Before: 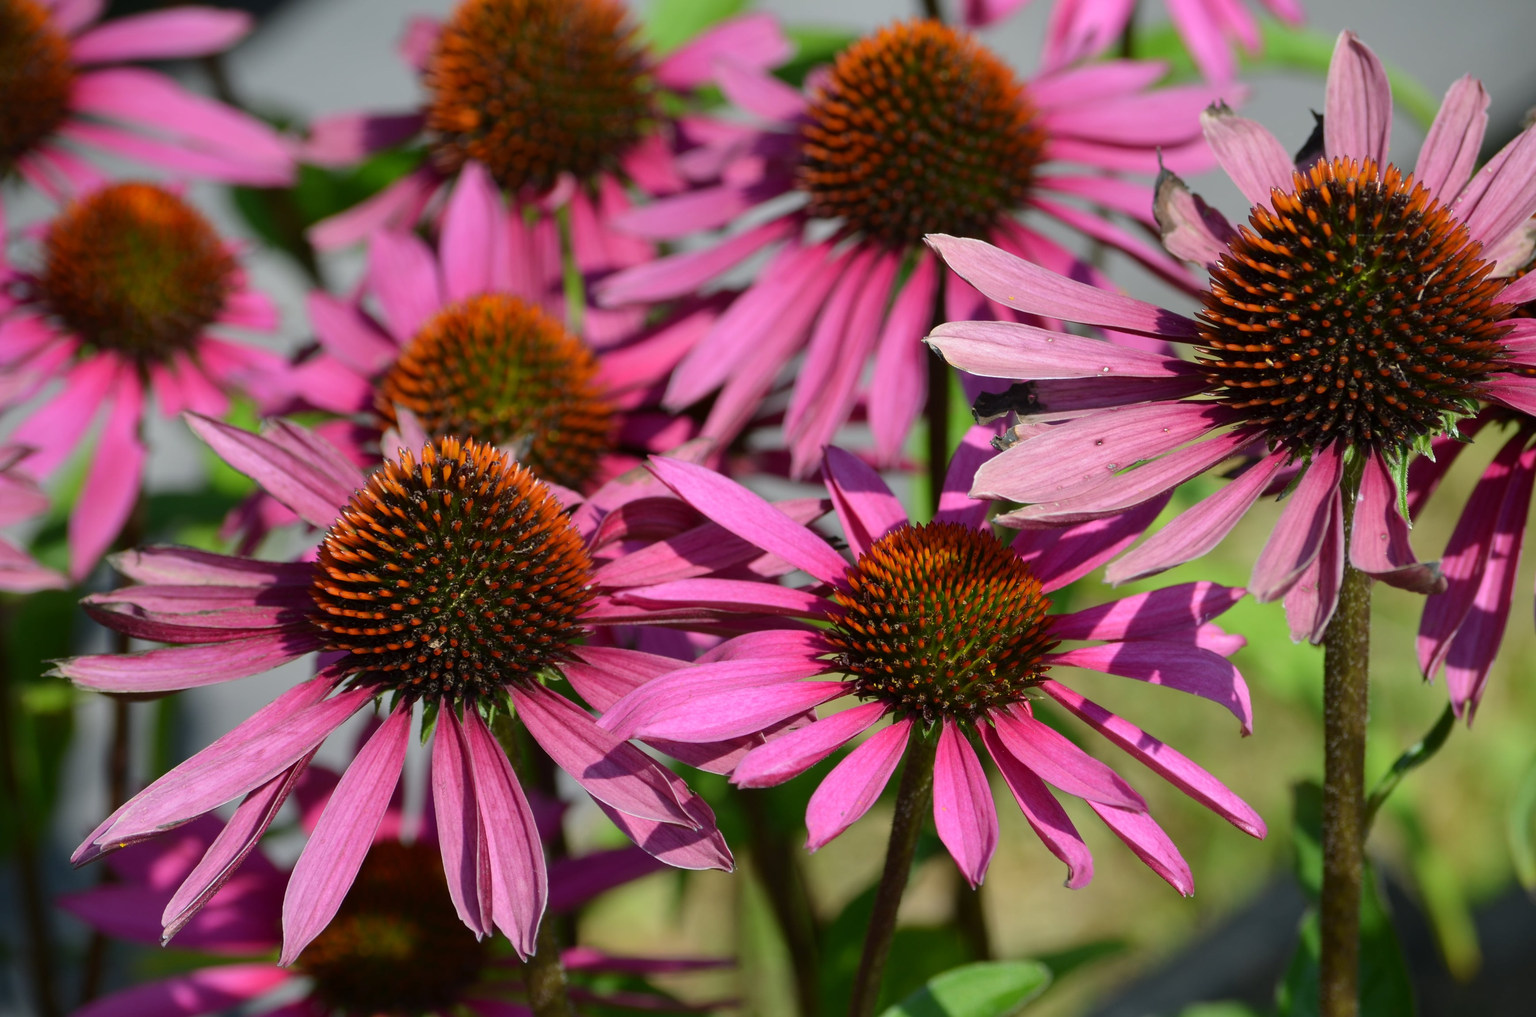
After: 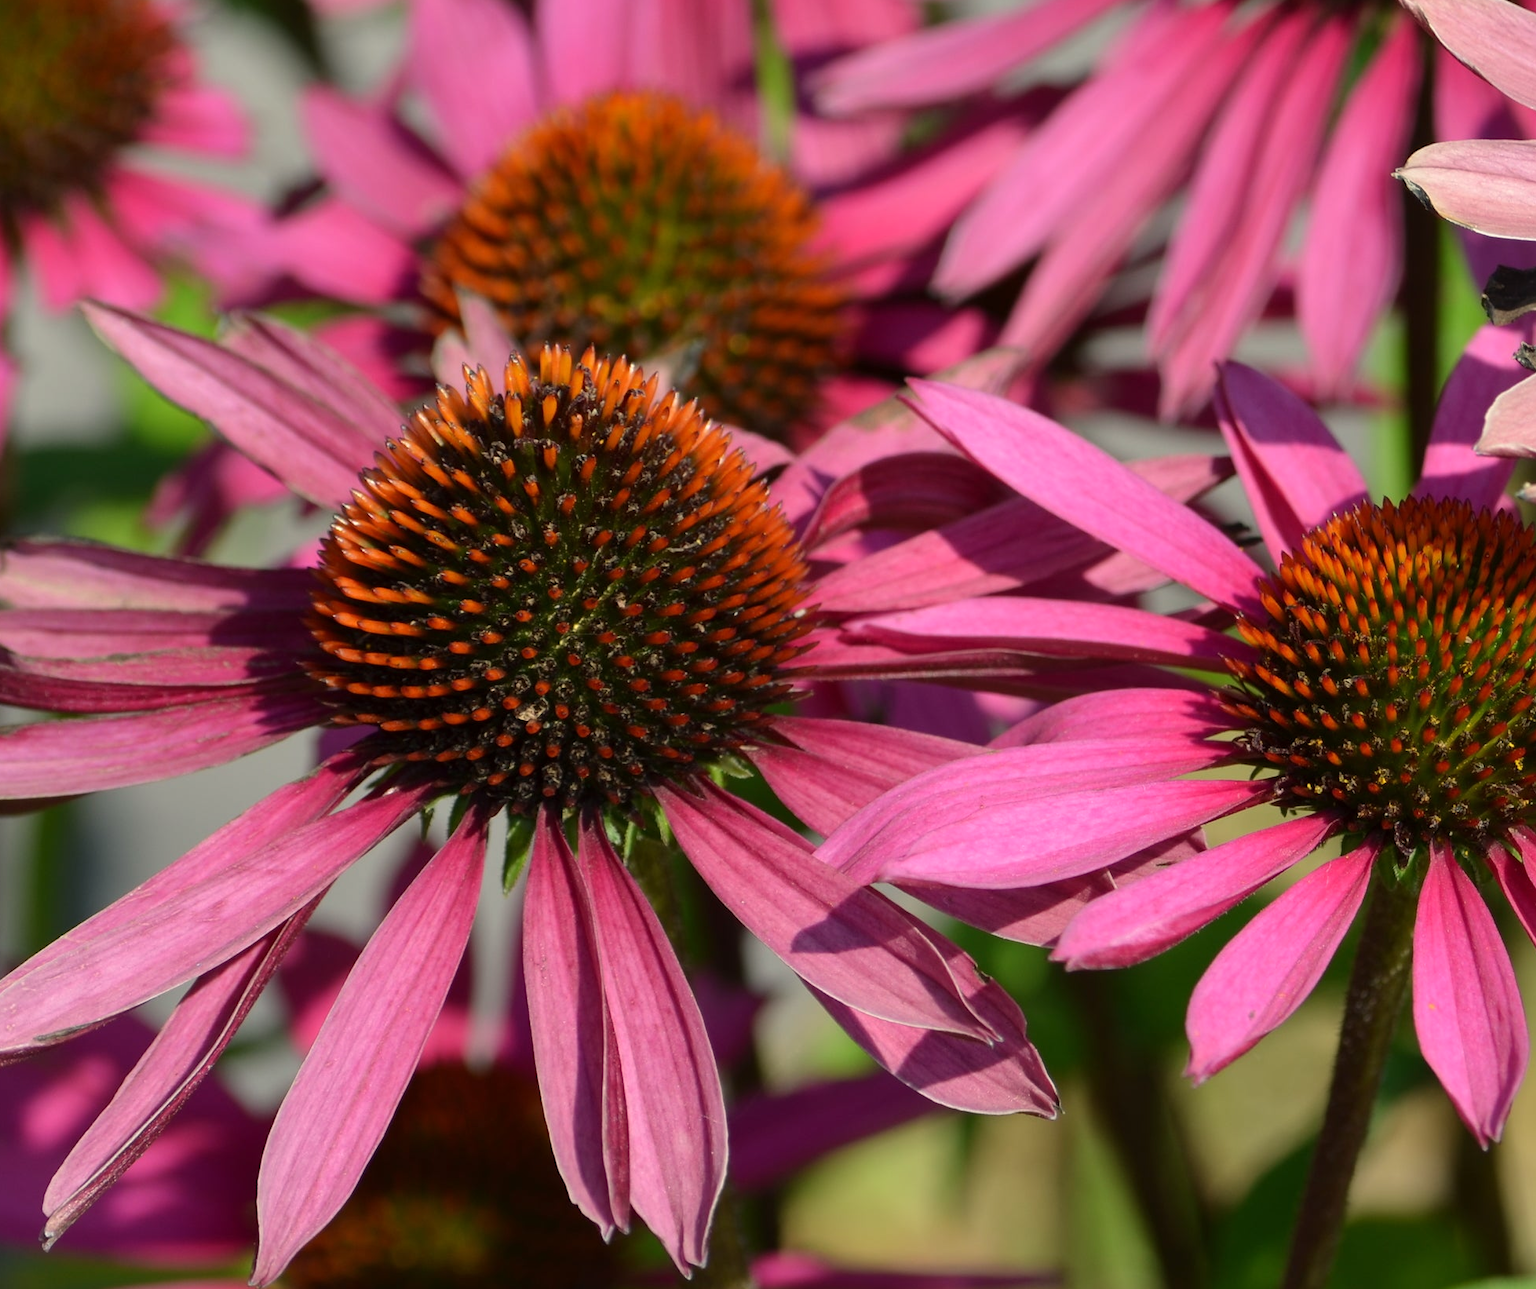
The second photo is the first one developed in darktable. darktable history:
crop: left 8.966%, top 23.852%, right 34.699%, bottom 4.703%
white balance: red 1.029, blue 0.92
